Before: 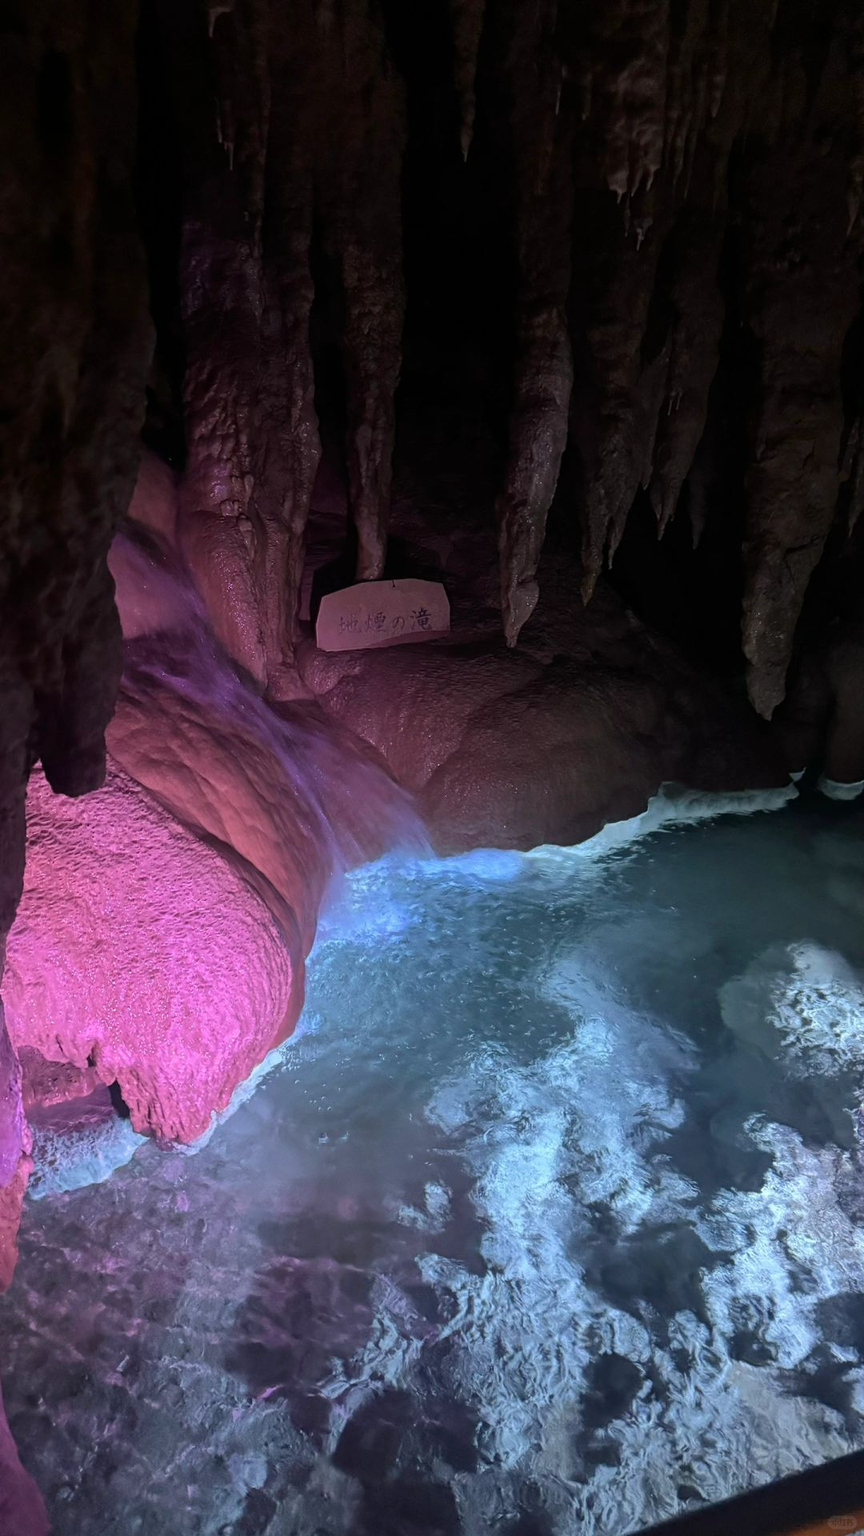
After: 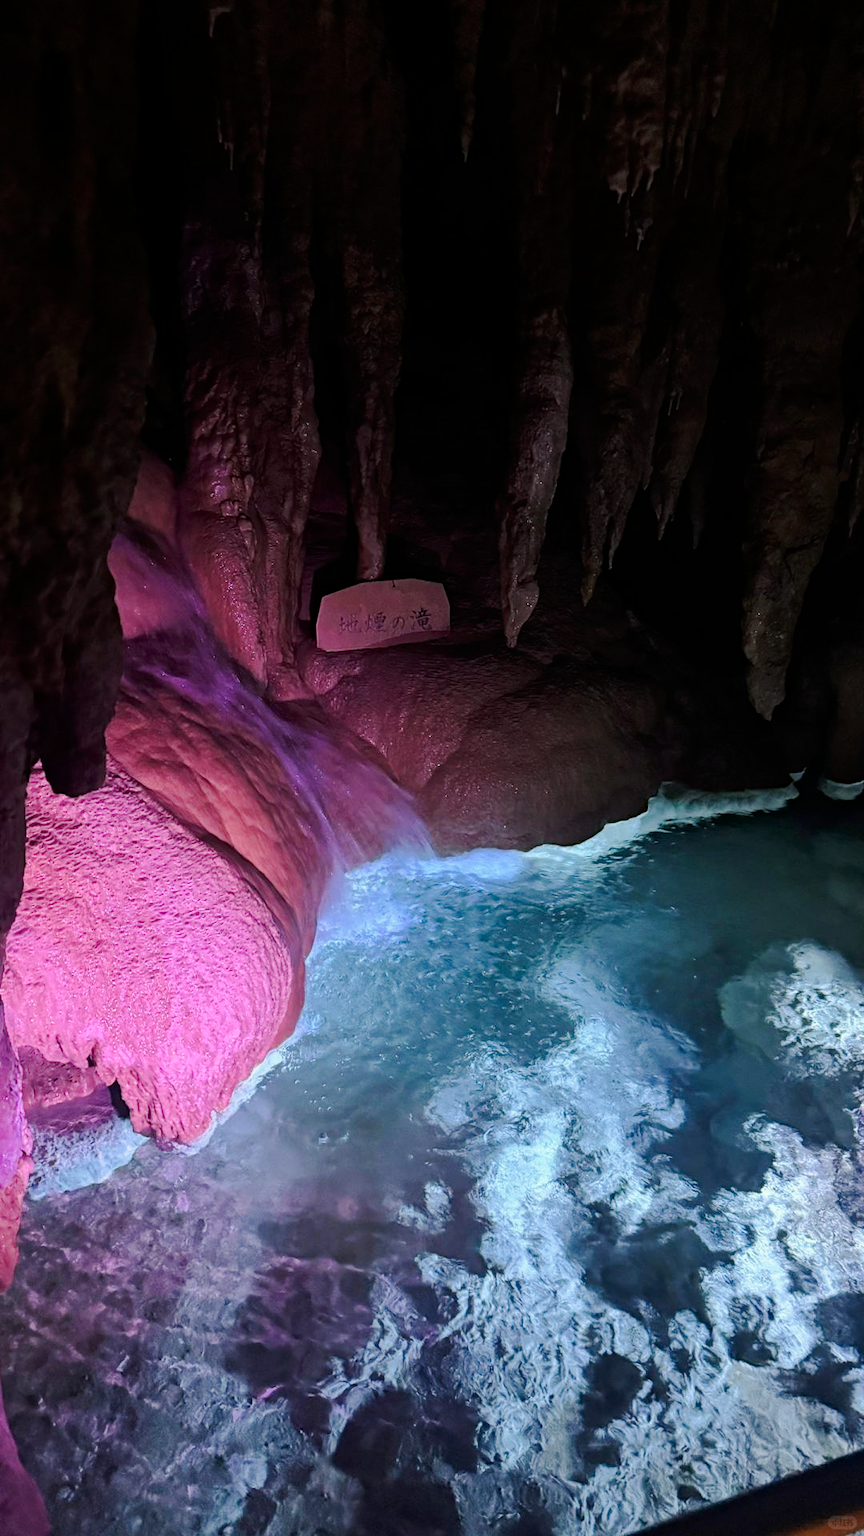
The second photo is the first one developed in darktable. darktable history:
haze removal: compatibility mode true, adaptive false
tone curve: curves: ch0 [(0, 0) (0.035, 0.017) (0.131, 0.108) (0.279, 0.279) (0.476, 0.554) (0.617, 0.693) (0.704, 0.77) (0.801, 0.854) (0.895, 0.927) (1, 0.976)]; ch1 [(0, 0) (0.318, 0.278) (0.444, 0.427) (0.493, 0.493) (0.537, 0.547) (0.594, 0.616) (0.746, 0.764) (1, 1)]; ch2 [(0, 0) (0.316, 0.292) (0.381, 0.37) (0.423, 0.448) (0.476, 0.482) (0.502, 0.498) (0.529, 0.532) (0.583, 0.608) (0.639, 0.657) (0.7, 0.7) (0.861, 0.808) (1, 0.951)], preserve colors none
